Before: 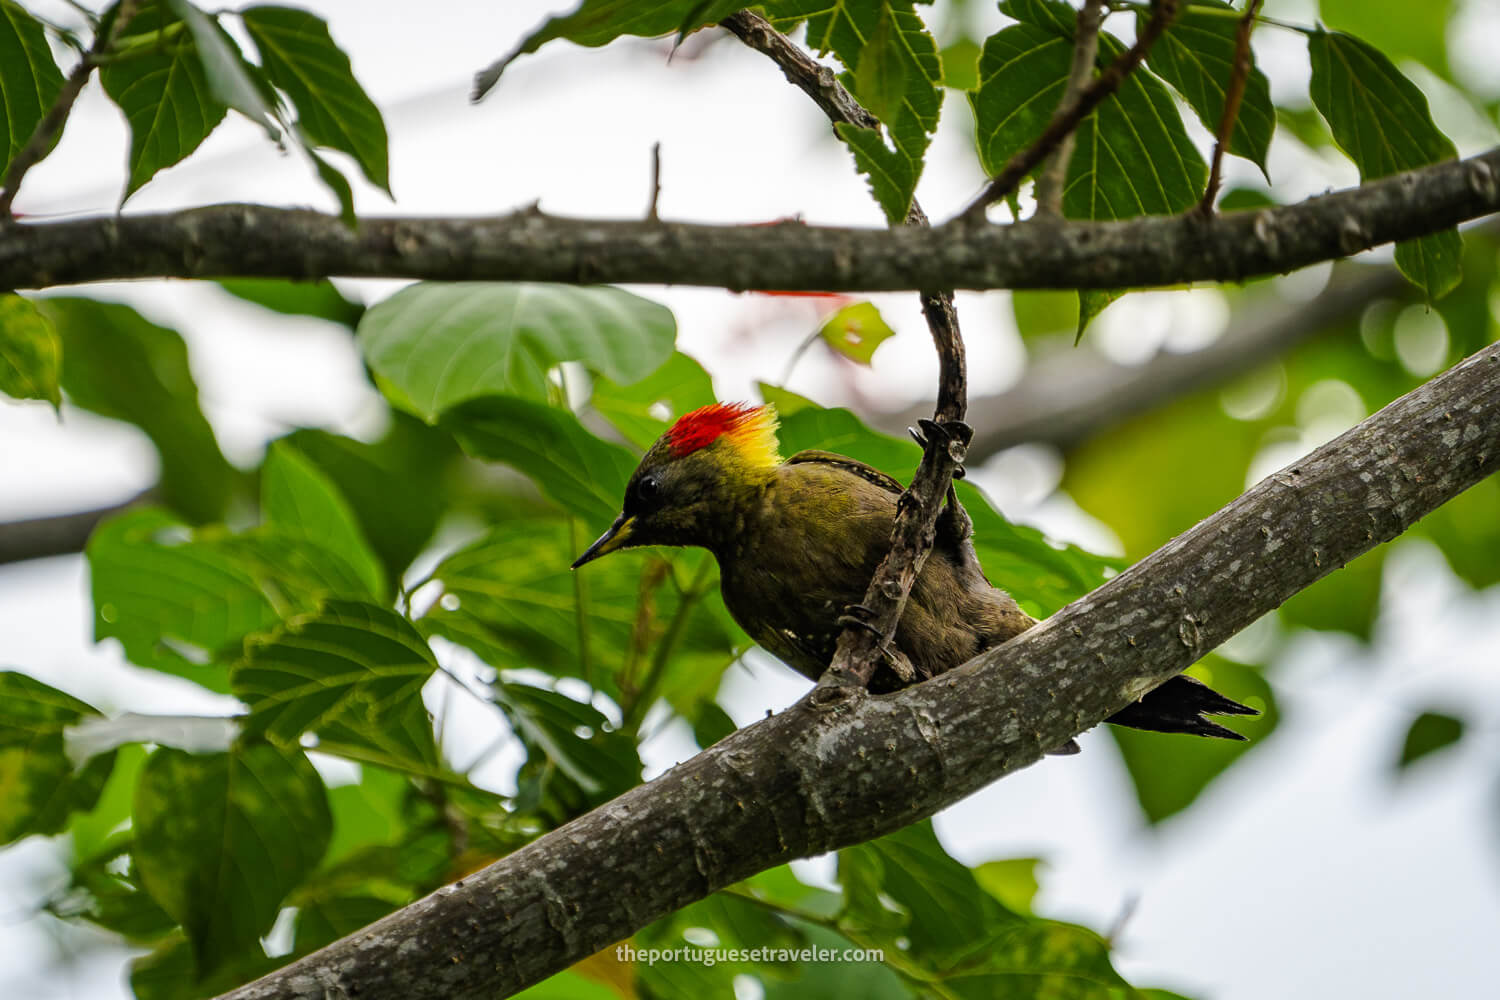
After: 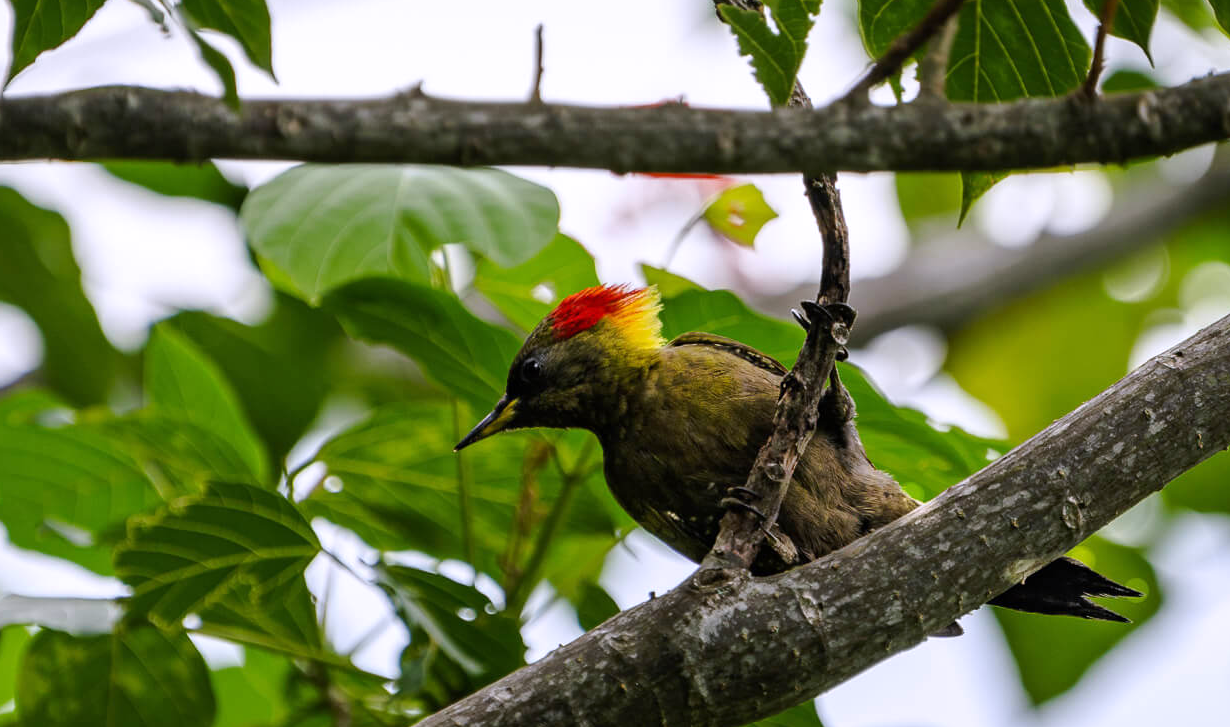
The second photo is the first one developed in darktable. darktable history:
crop: left 7.856%, top 11.836%, right 10.12%, bottom 15.387%
white balance: red 1.004, blue 1.096
